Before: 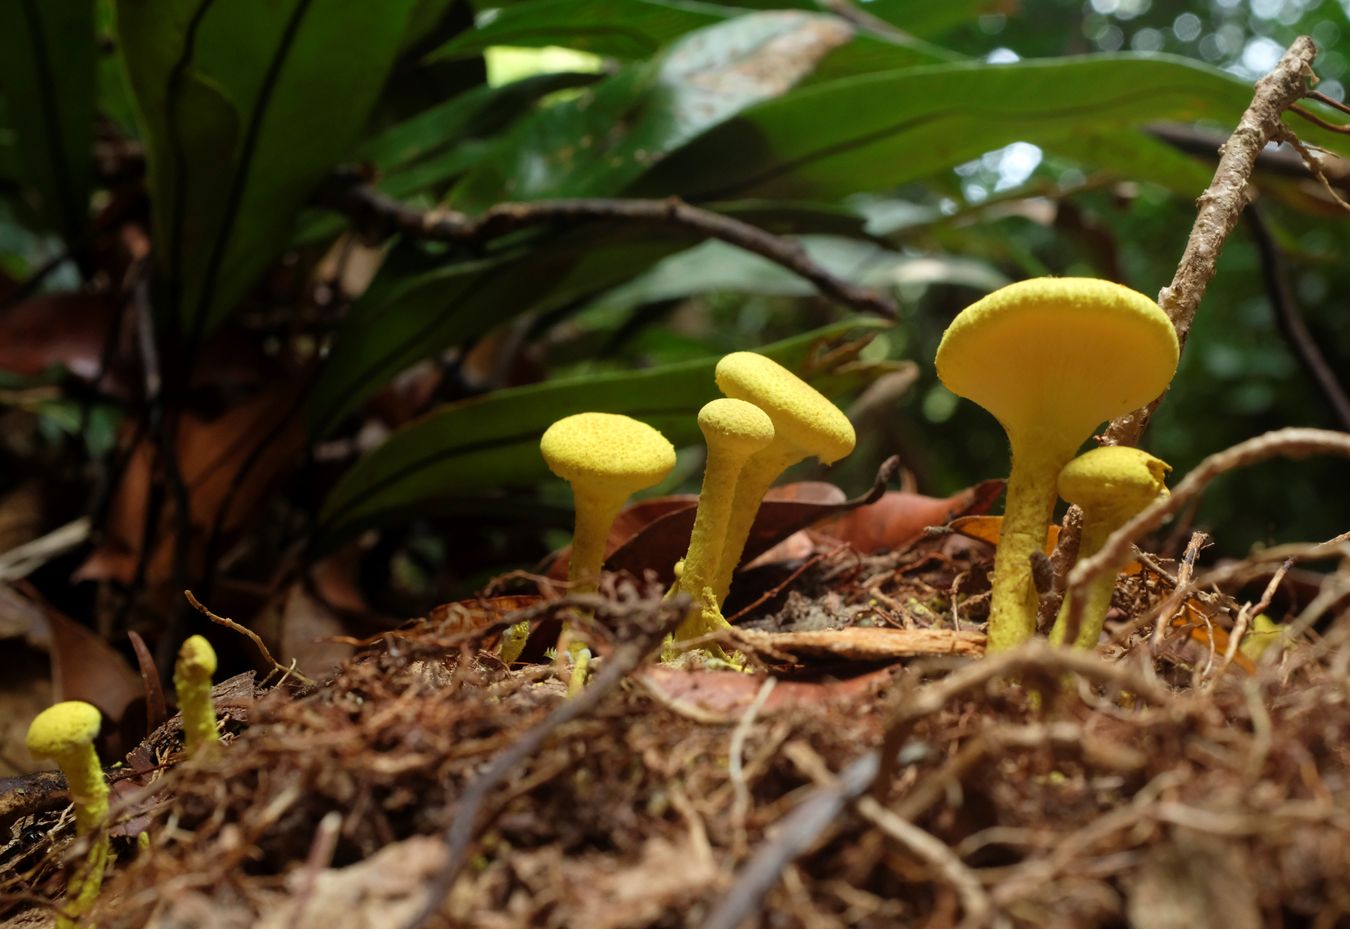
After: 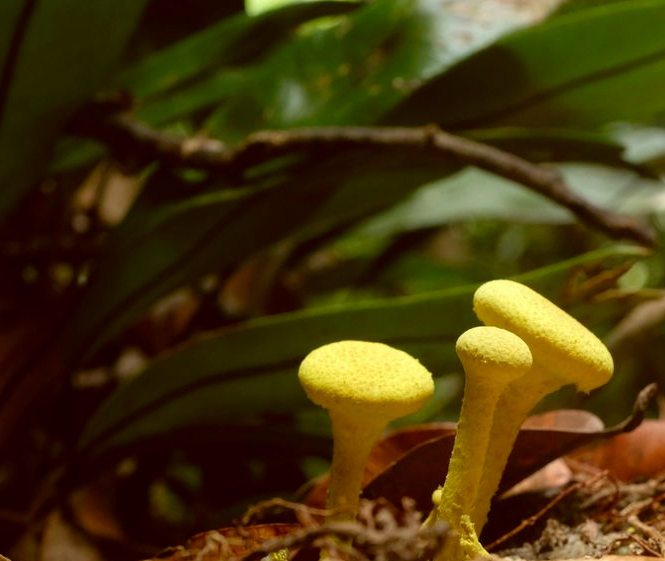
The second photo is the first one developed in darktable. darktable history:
crop: left 17.929%, top 7.803%, right 32.755%, bottom 31.733%
color correction: highlights a* -0.394, highlights b* 0.158, shadows a* 4.58, shadows b* 20.89
